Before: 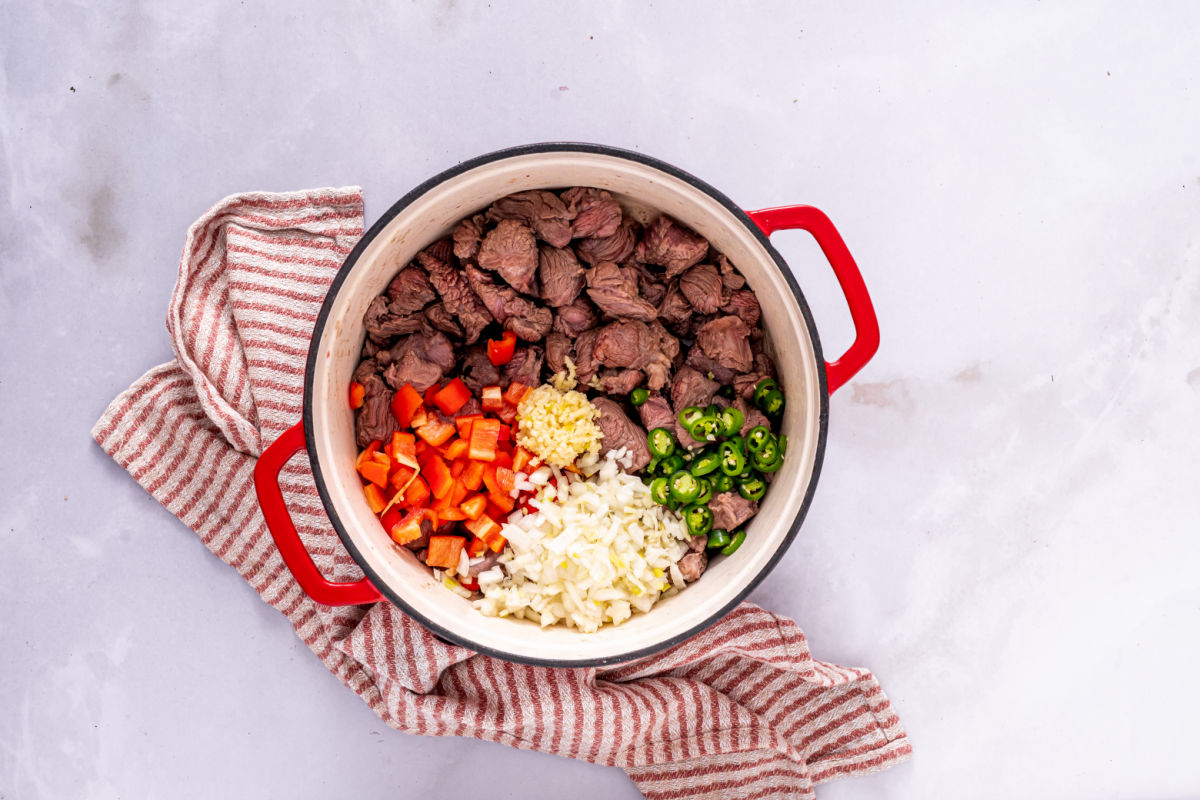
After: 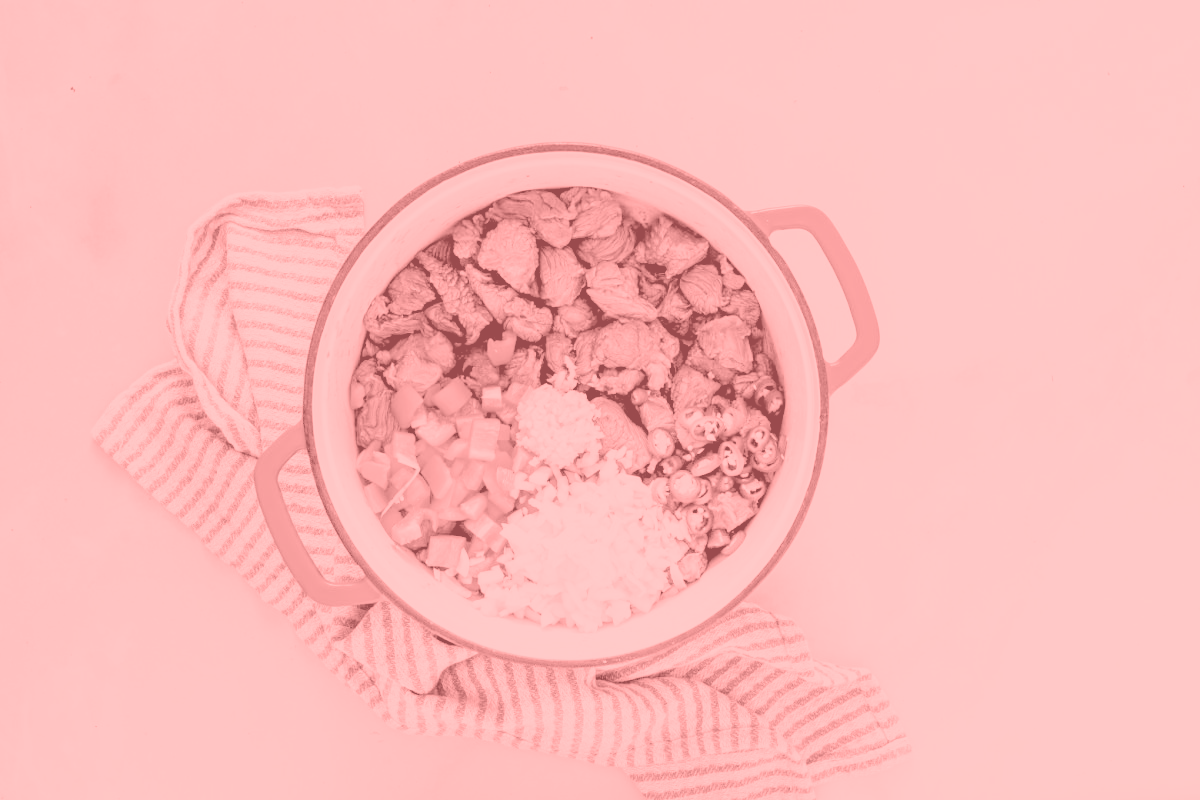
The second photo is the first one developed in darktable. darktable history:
contrast brightness saturation: brightness 0.18, saturation -0.5
rgb levels: levels [[0.013, 0.434, 0.89], [0, 0.5, 1], [0, 0.5, 1]]
colorize: saturation 51%, source mix 50.67%, lightness 50.67%
exposure: black level correction -0.005, exposure 1.002 EV, compensate highlight preservation false
filmic rgb: black relative exposure -7.65 EV, white relative exposure 4.56 EV, hardness 3.61
white balance: red 0.967, blue 1.049
